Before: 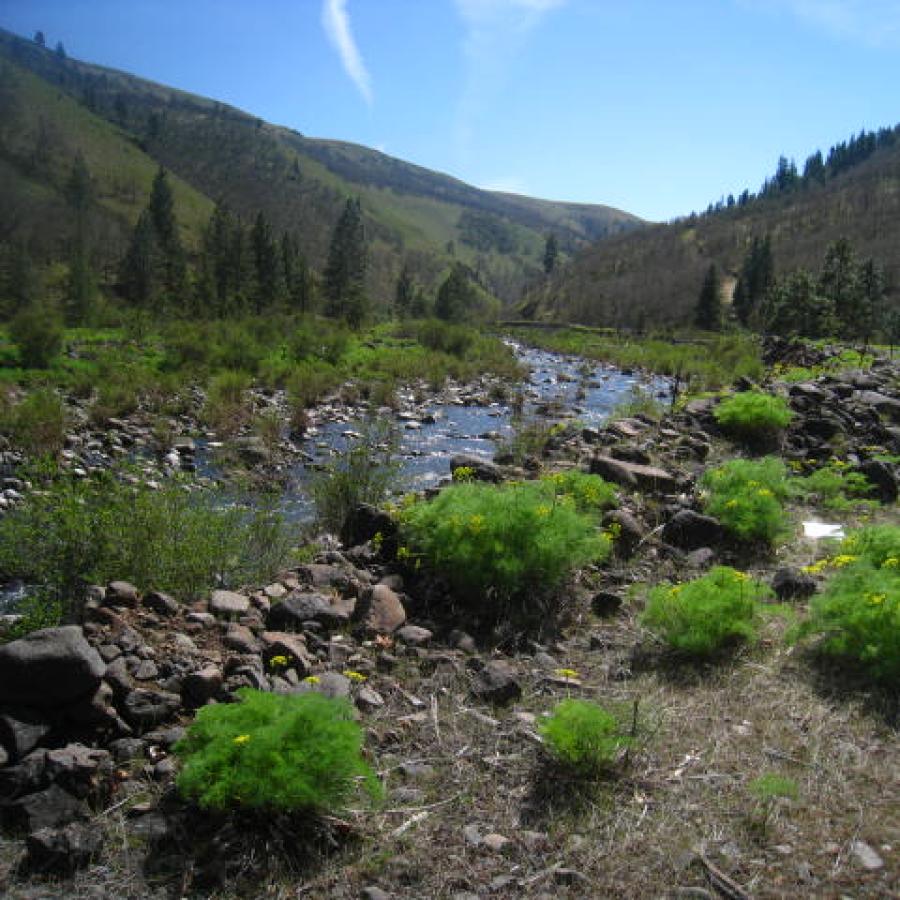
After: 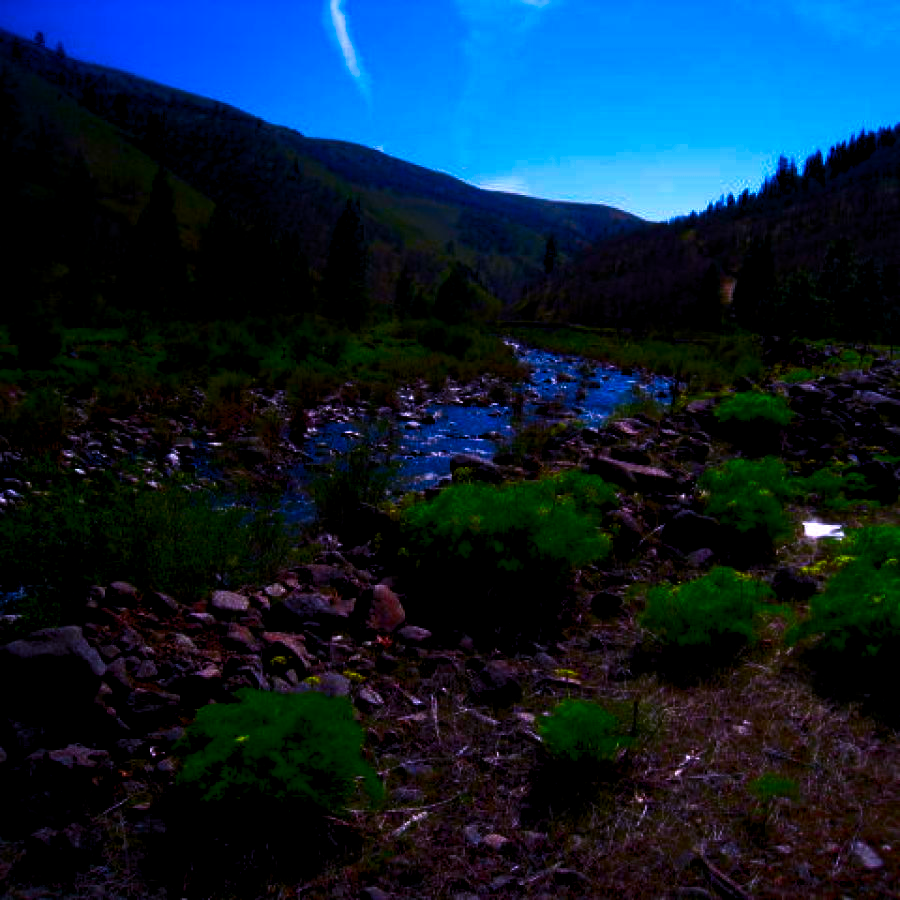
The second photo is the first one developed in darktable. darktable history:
contrast brightness saturation: brightness -1, saturation 1
white balance: red 1.042, blue 1.17
levels: levels [0.016, 0.5, 0.996]
